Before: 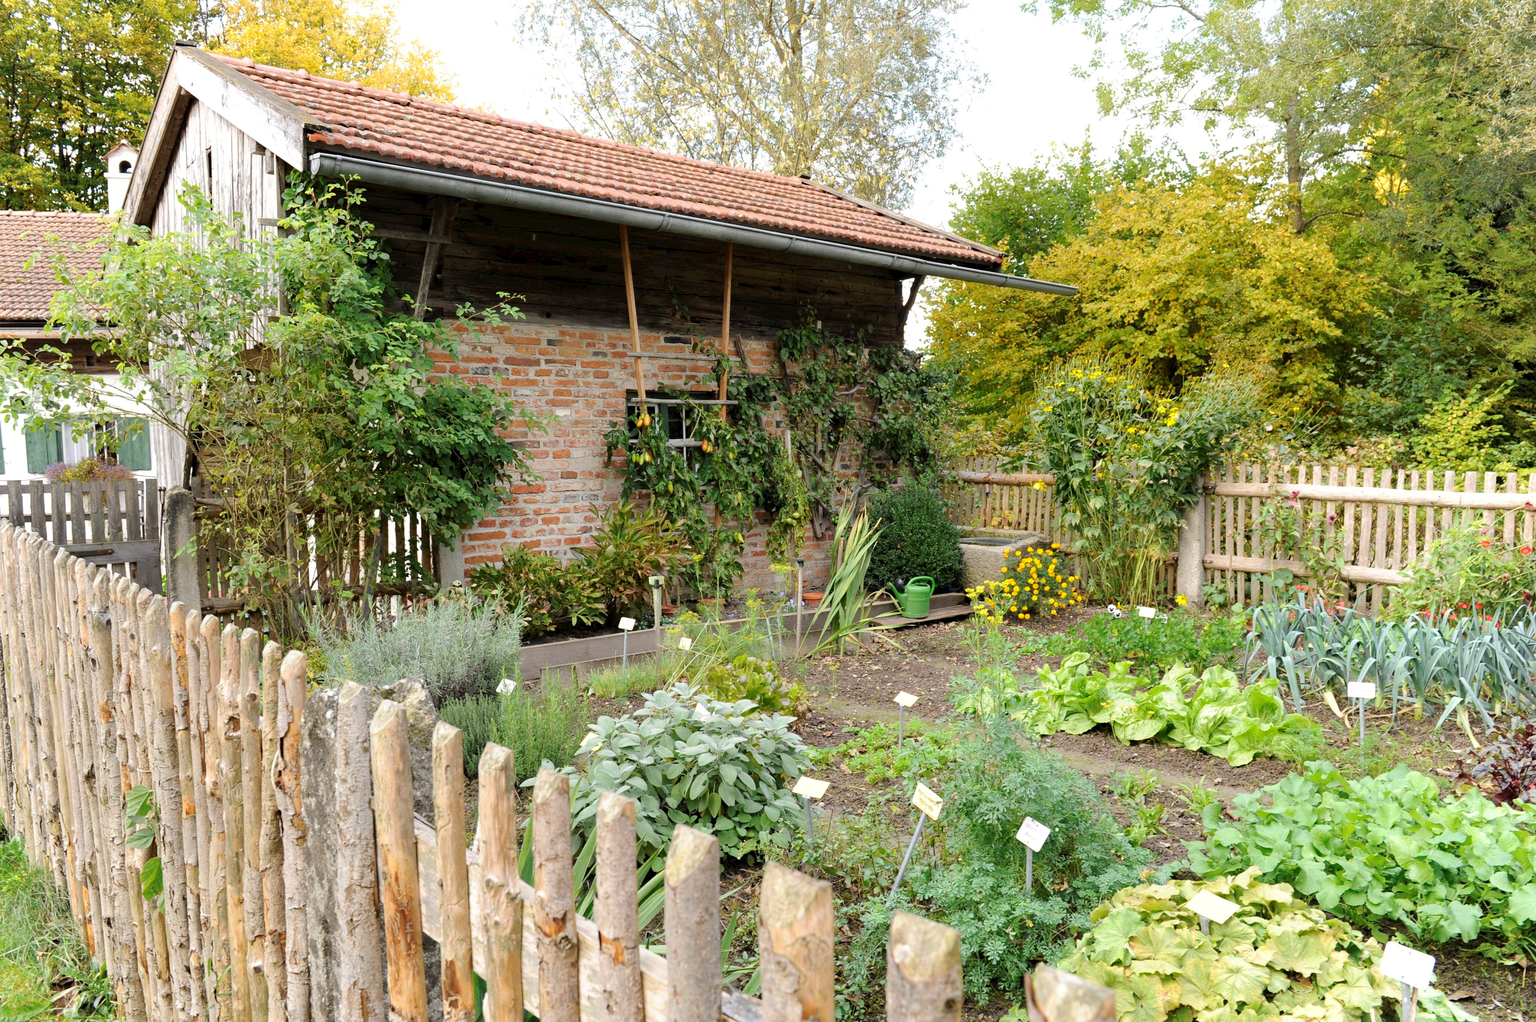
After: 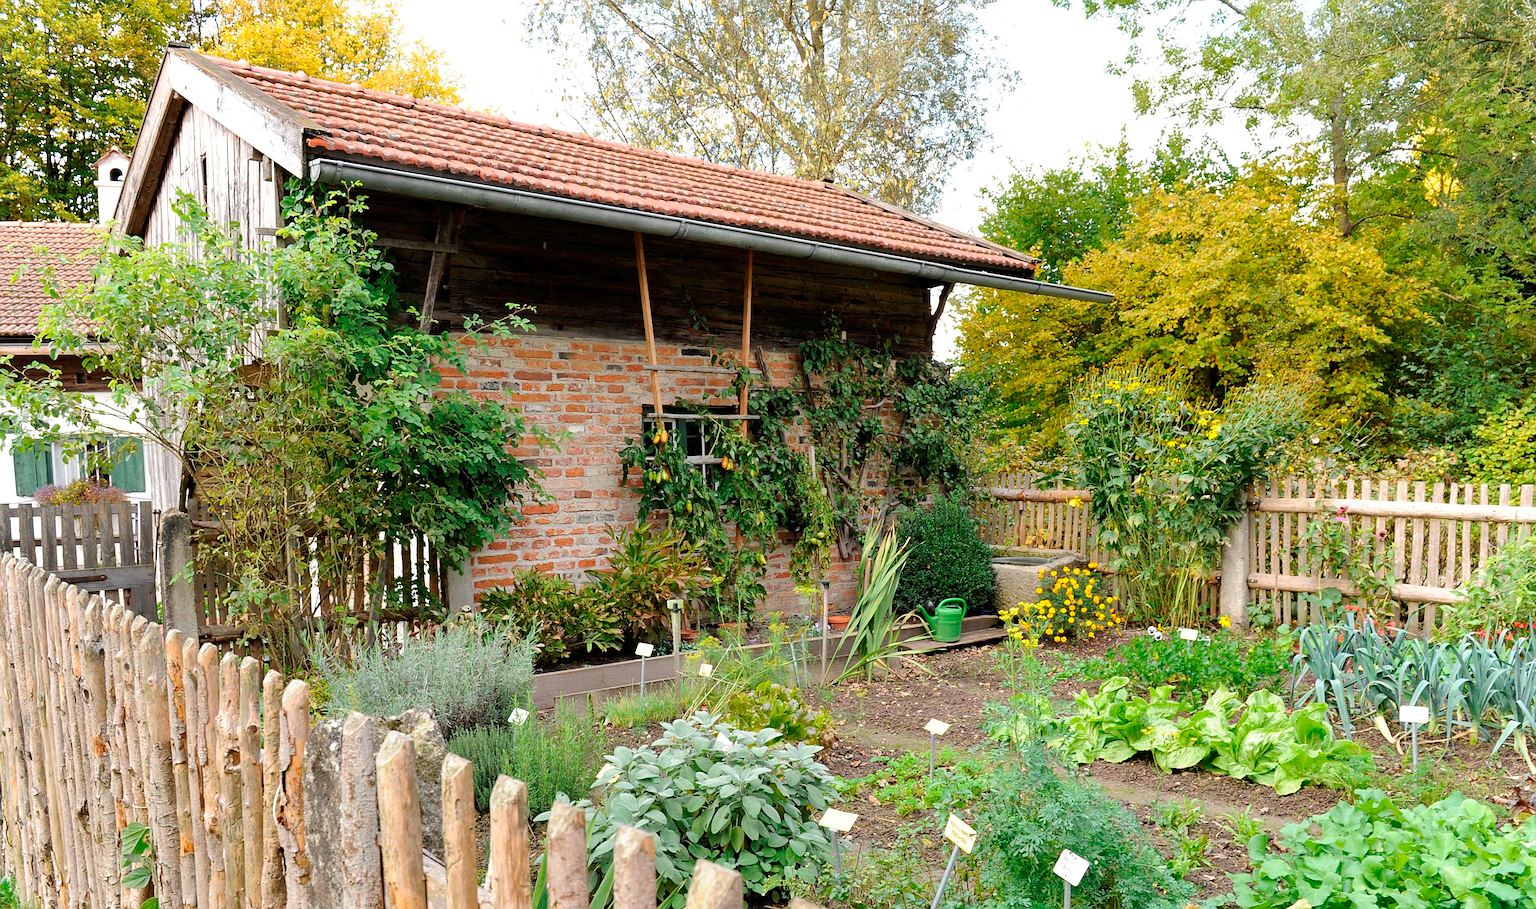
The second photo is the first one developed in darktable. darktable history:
sharpen: on, module defaults
shadows and highlights: shadows 20.82, highlights -35.89, soften with gaussian
crop and rotate: angle 0.361°, left 0.361%, right 3.226%, bottom 14.223%
